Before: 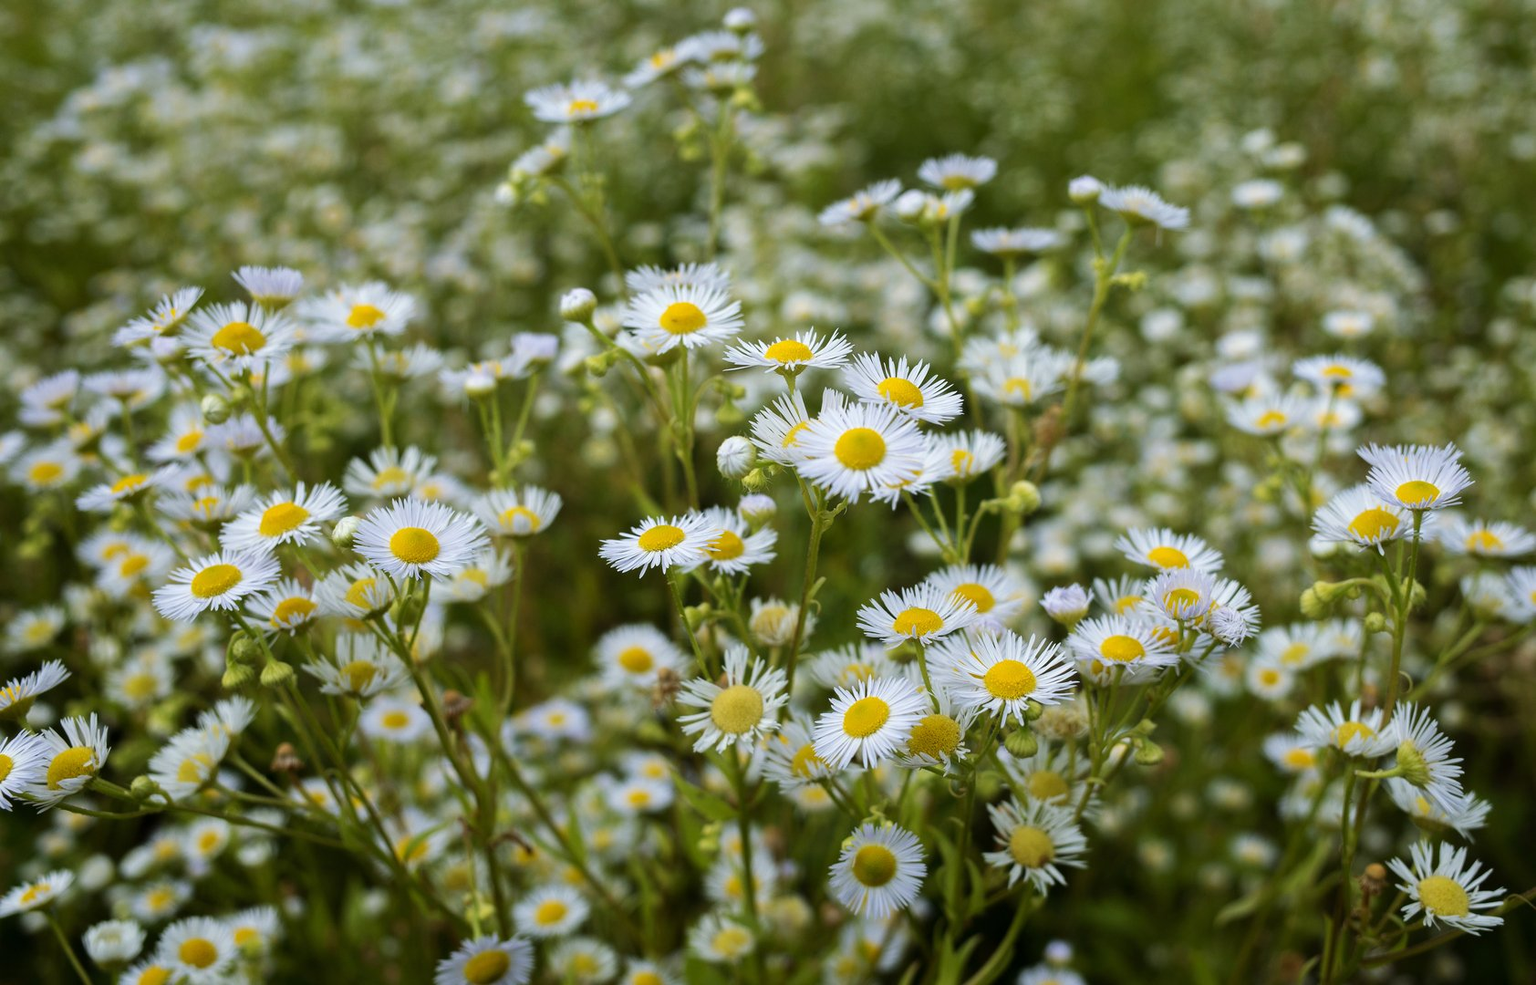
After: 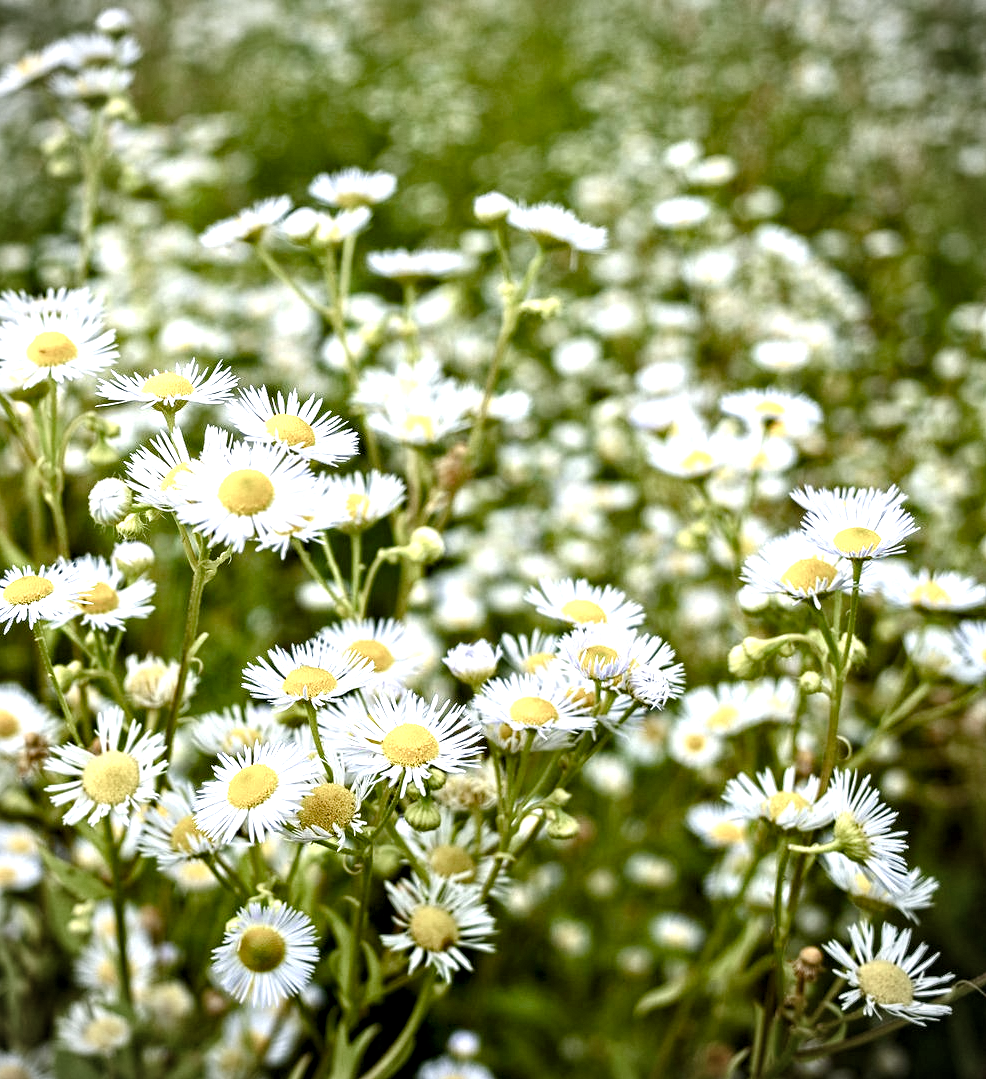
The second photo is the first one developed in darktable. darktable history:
color balance rgb: perceptual saturation grading › global saturation 20%, perceptual saturation grading › highlights -50%, perceptual saturation grading › shadows 30%
vignetting: fall-off start 91.19%
crop: left 41.402%
contrast equalizer: octaves 7, y [[0.5, 0.542, 0.583, 0.625, 0.667, 0.708], [0.5 ×6], [0.5 ×6], [0 ×6], [0 ×6]]
exposure: exposure 1 EV, compensate highlight preservation false
contrast brightness saturation: saturation -0.04
